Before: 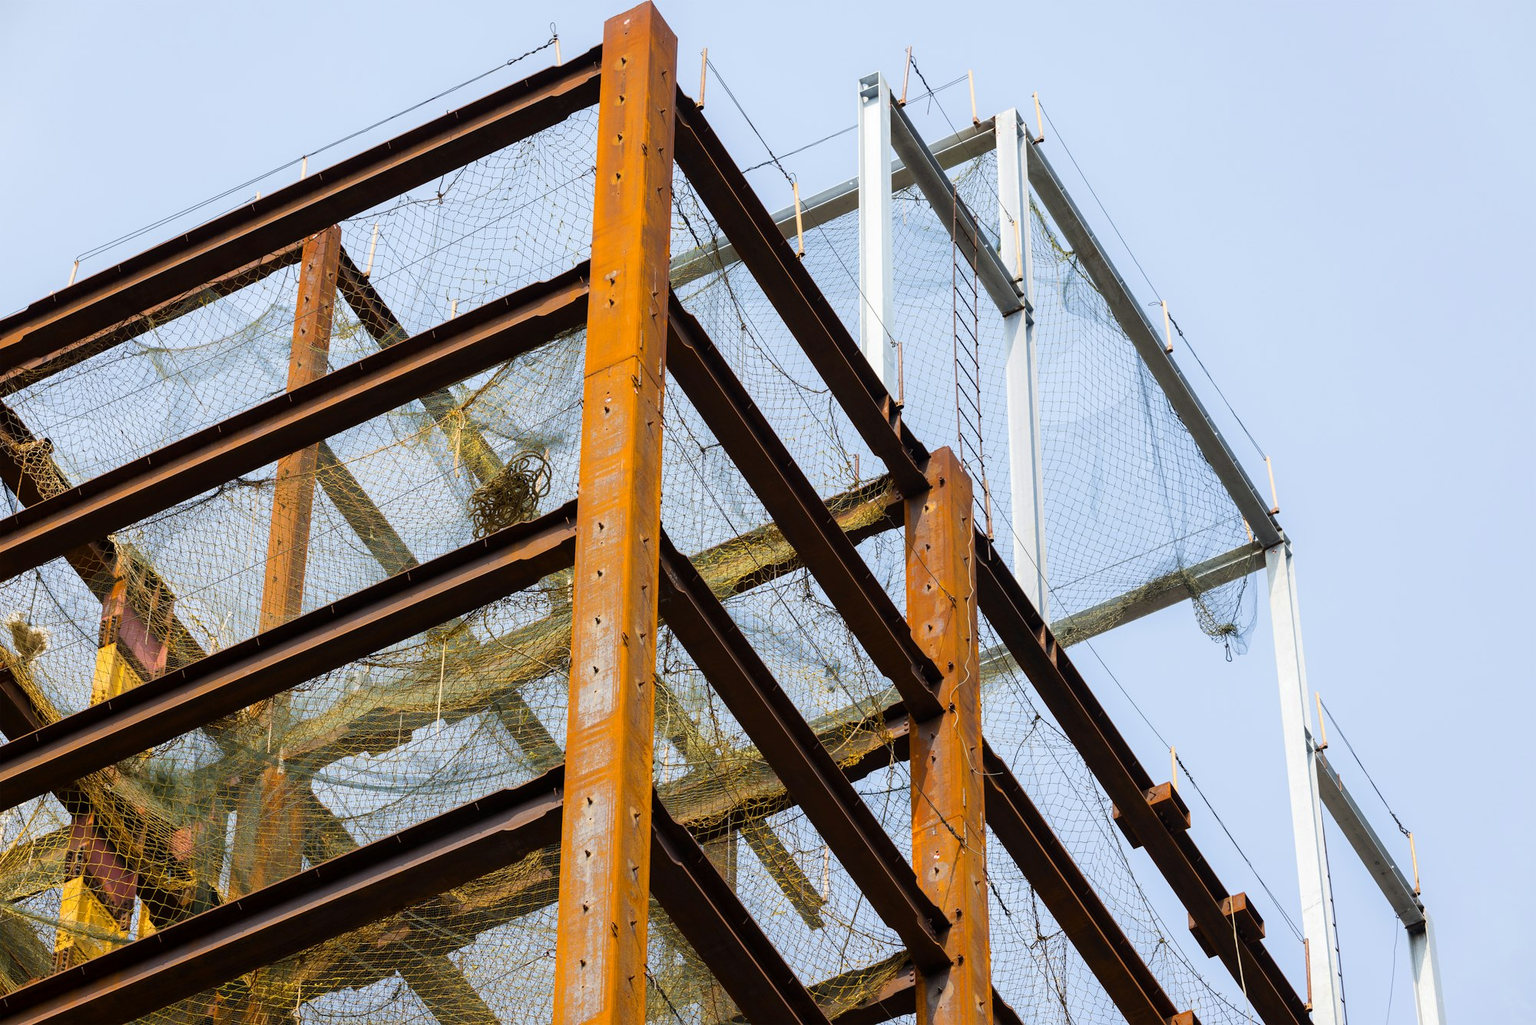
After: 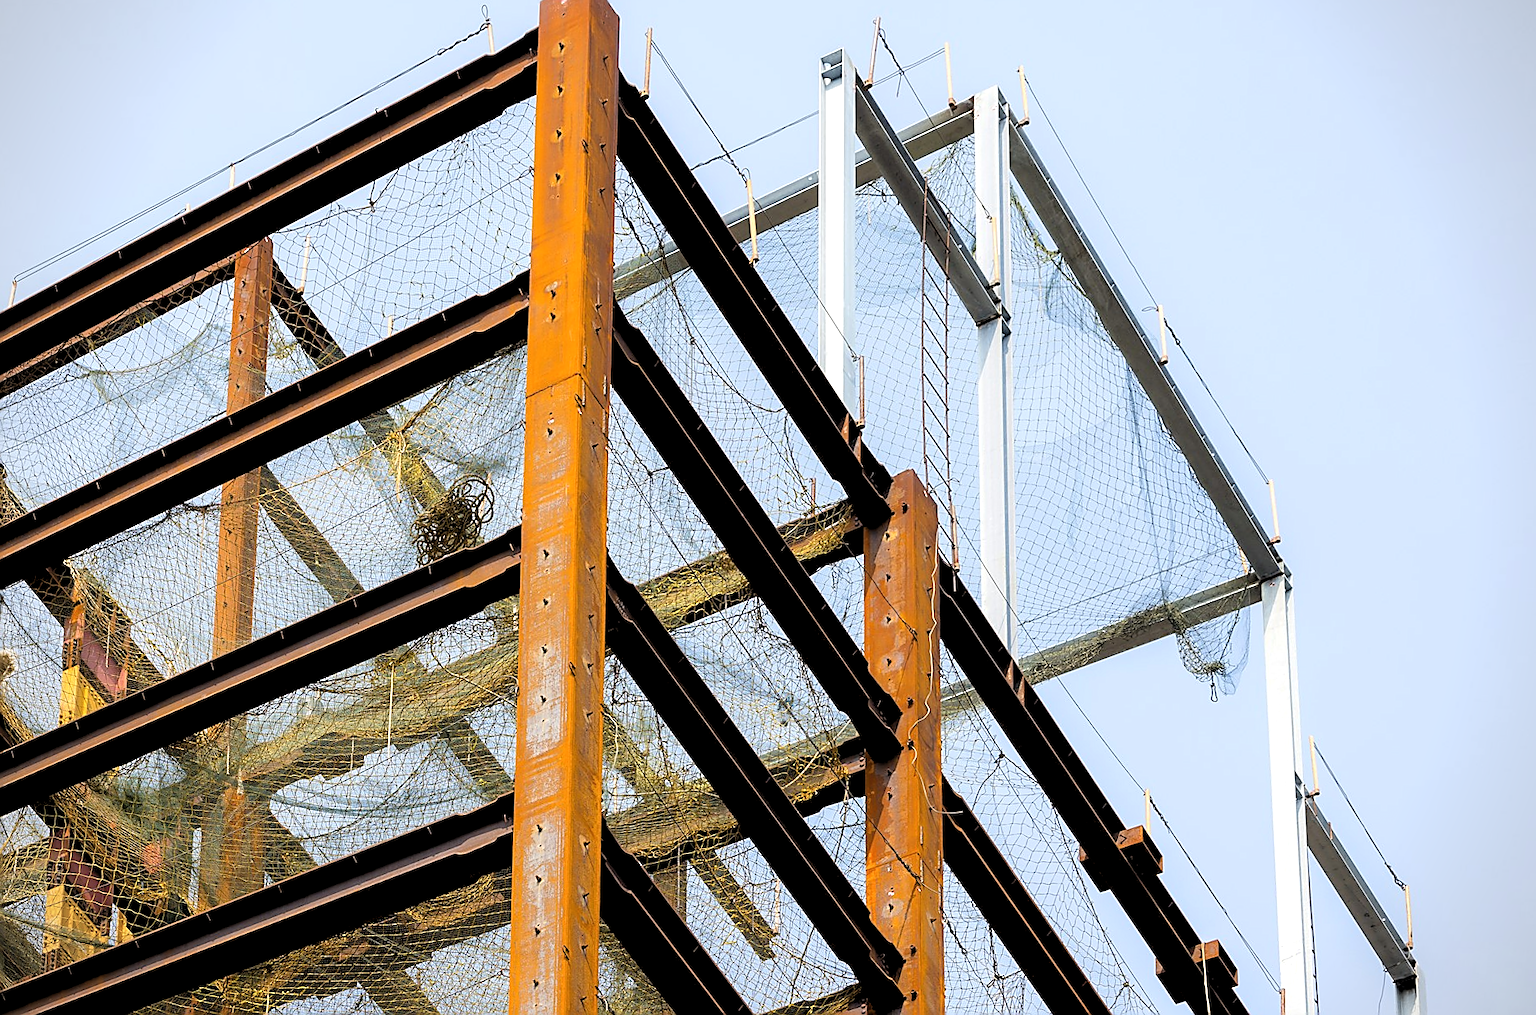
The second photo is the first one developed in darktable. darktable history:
sharpen: radius 1.4, amount 1.25, threshold 0.7
rotate and perspective: rotation 0.062°, lens shift (vertical) 0.115, lens shift (horizontal) -0.133, crop left 0.047, crop right 0.94, crop top 0.061, crop bottom 0.94
rgb levels: levels [[0.013, 0.434, 0.89], [0, 0.5, 1], [0, 0.5, 1]]
color balance rgb: linear chroma grading › global chroma -0.67%, saturation formula JzAzBz (2021)
vignetting: fall-off start 91.19%
